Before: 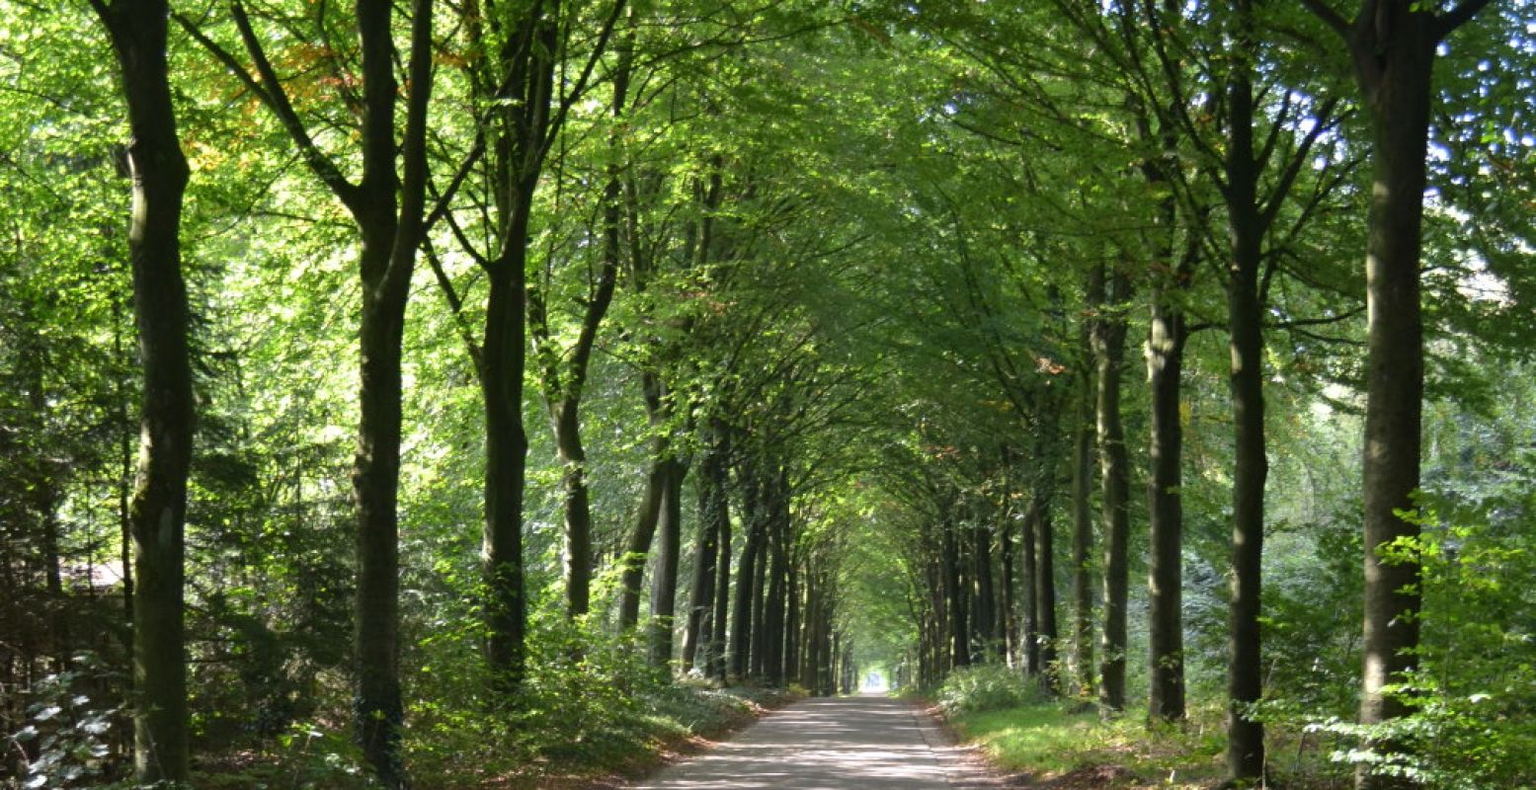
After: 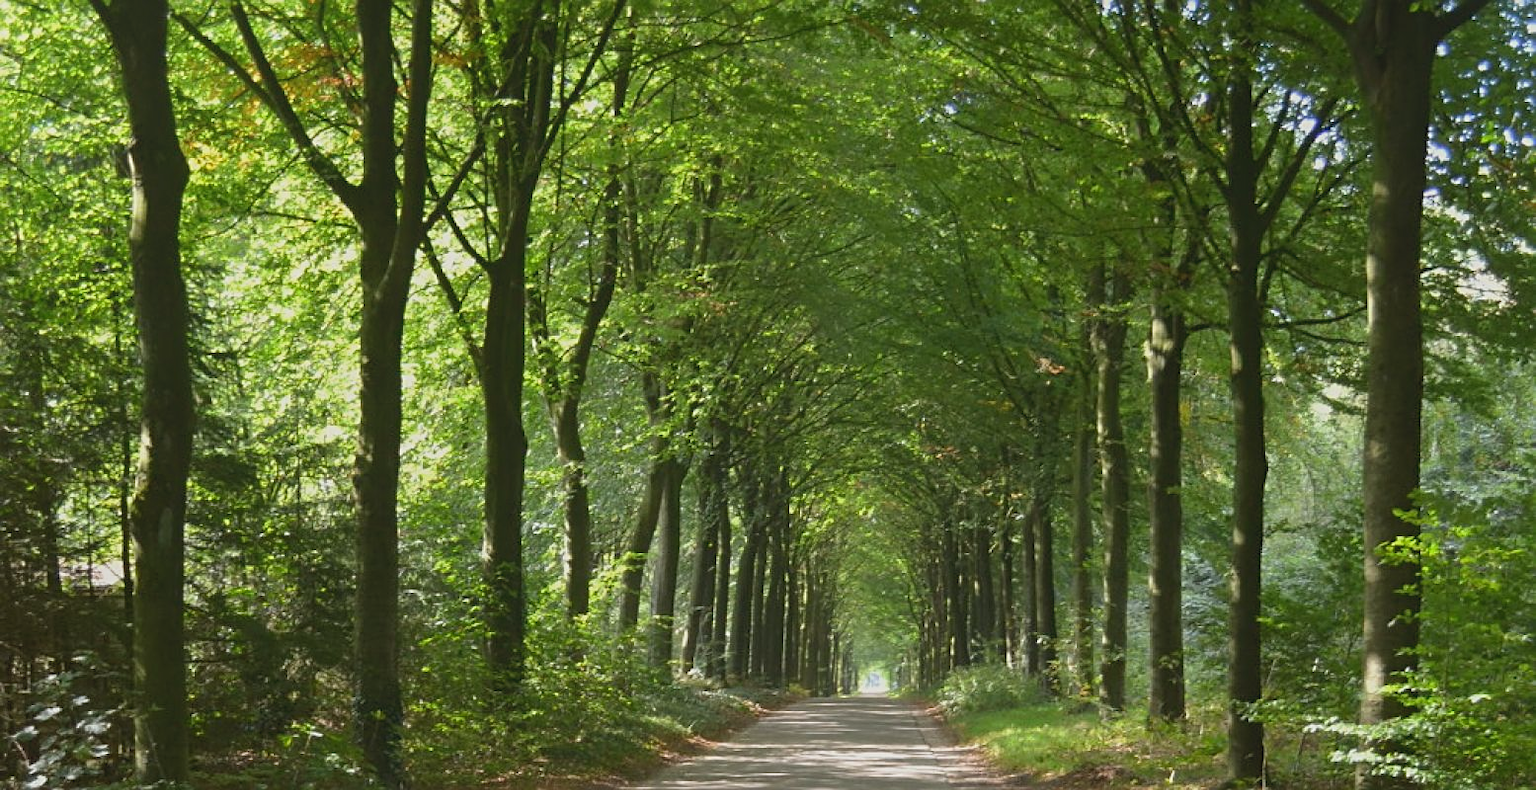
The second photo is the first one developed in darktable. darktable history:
local contrast: highlights 68%, shadows 68%, detail 82%, midtone range 0.325
color balance: mode lift, gamma, gain (sRGB), lift [1.04, 1, 1, 0.97], gamma [1.01, 1, 1, 0.97], gain [0.96, 1, 1, 0.97]
sharpen: on, module defaults
